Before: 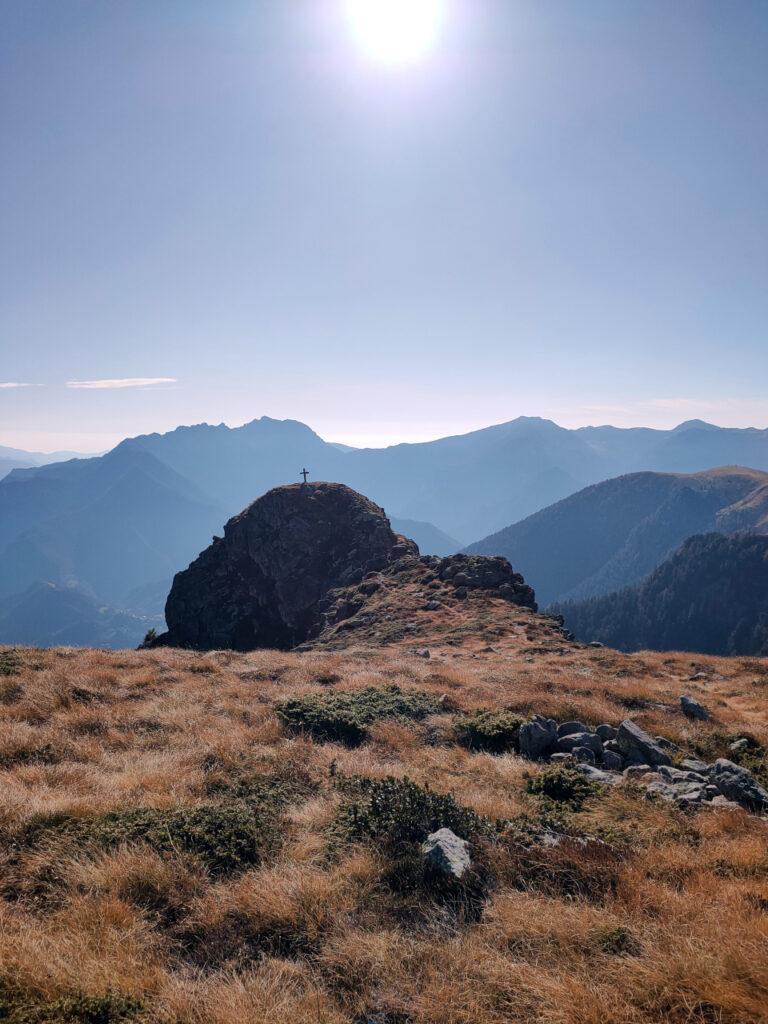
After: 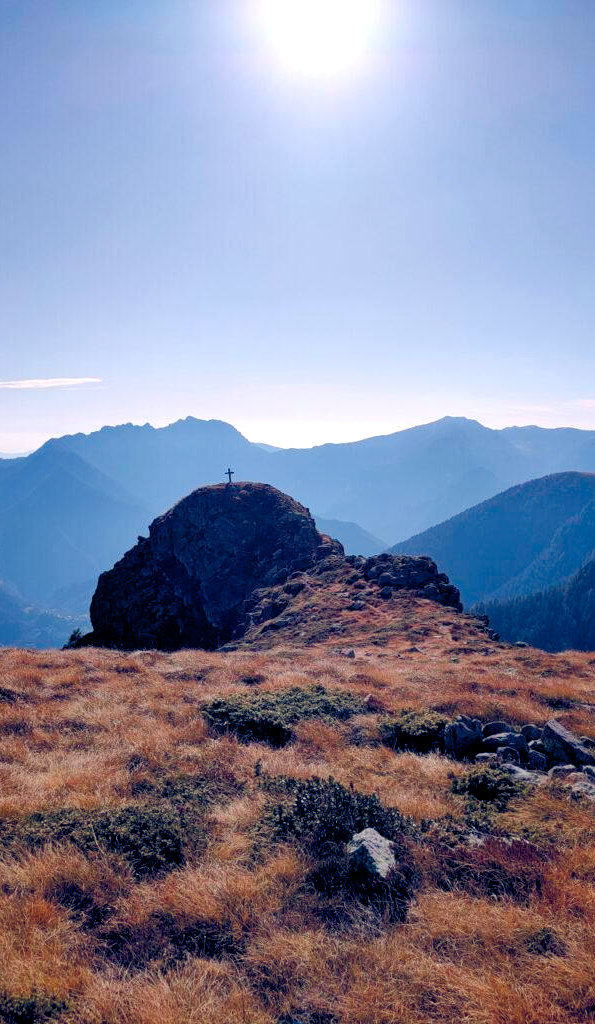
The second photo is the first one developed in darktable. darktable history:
color balance rgb: highlights gain › luminance 17.851%, global offset › luminance -0.309%, global offset › chroma 0.317%, global offset › hue 261.06°, perceptual saturation grading › global saturation 20%, perceptual saturation grading › highlights -25.381%, perceptual saturation grading › shadows 49.614%, global vibrance 20%
crop: left 9.853%, right 12.653%
